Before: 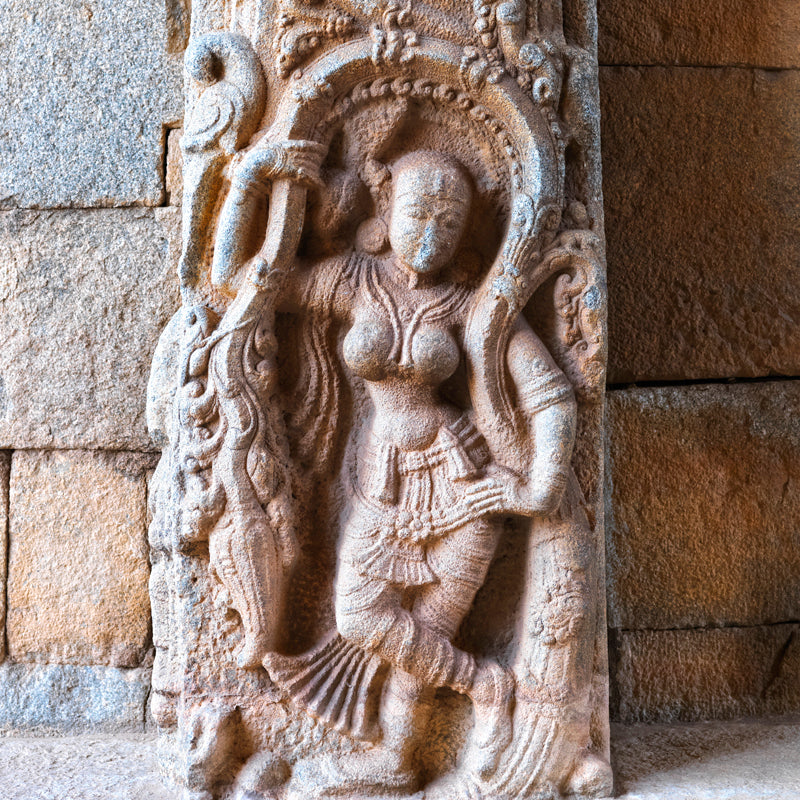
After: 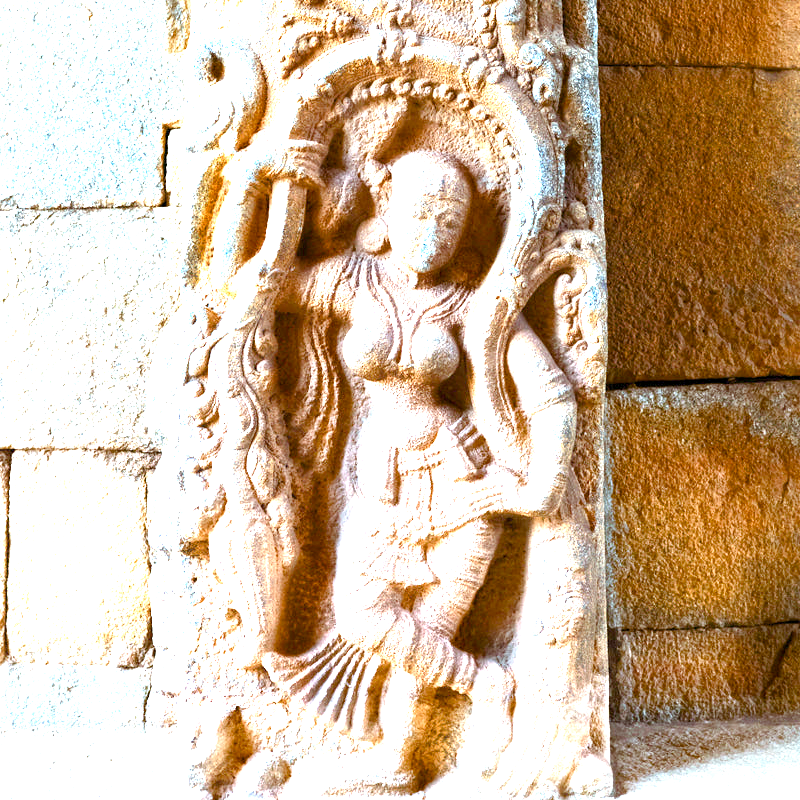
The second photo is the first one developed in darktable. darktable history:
exposure: black level correction 0.001, exposure 1.722 EV, compensate exposure bias true, compensate highlight preservation false
color balance rgb: highlights gain › luminance 15.242%, highlights gain › chroma 3.907%, highlights gain › hue 210.31°, linear chroma grading › global chroma 9.126%, perceptual saturation grading › global saturation 20%, perceptual saturation grading › highlights -49.924%, perceptual saturation grading › shadows 24.261%, global vibrance 45.216%
